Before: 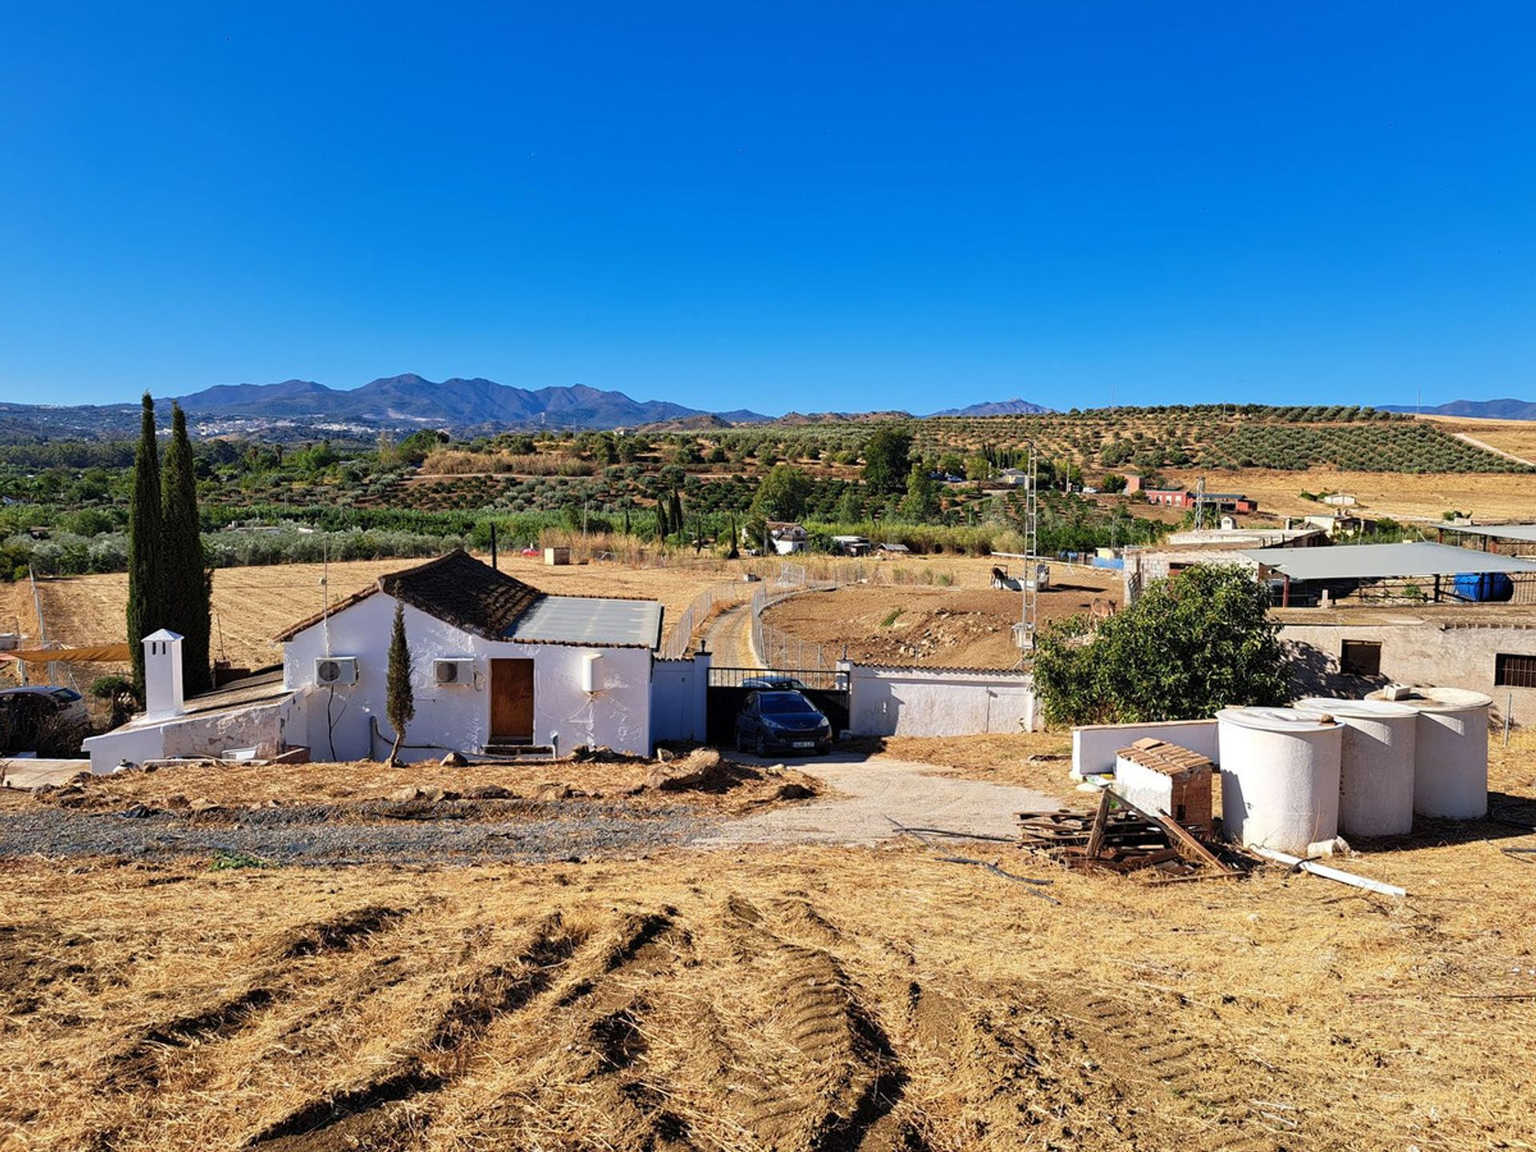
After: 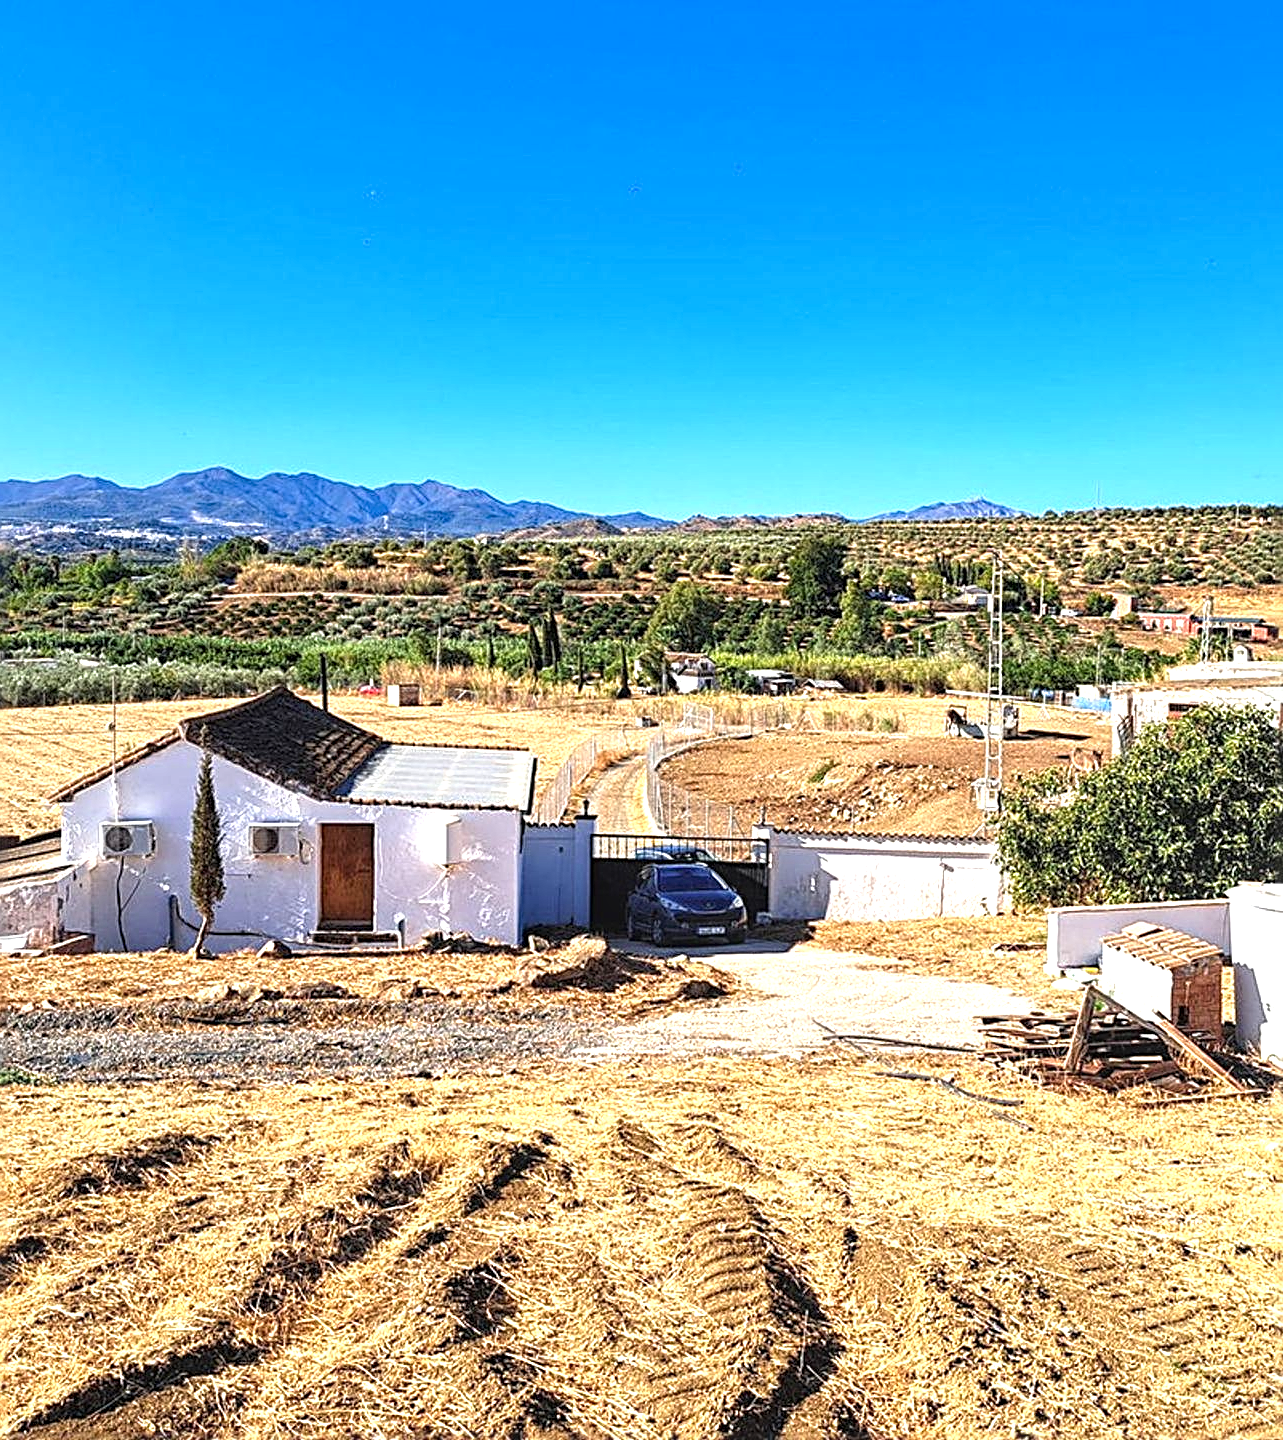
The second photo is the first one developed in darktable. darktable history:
local contrast: highlights 55%, shadows 52%, detail 130%, midtone range 0.45
exposure: black level correction 0, exposure 1 EV, compensate exposure bias true, compensate highlight preservation false
crop and rotate: left 15.312%, right 17.849%
sharpen: radius 2.802, amount 0.726
